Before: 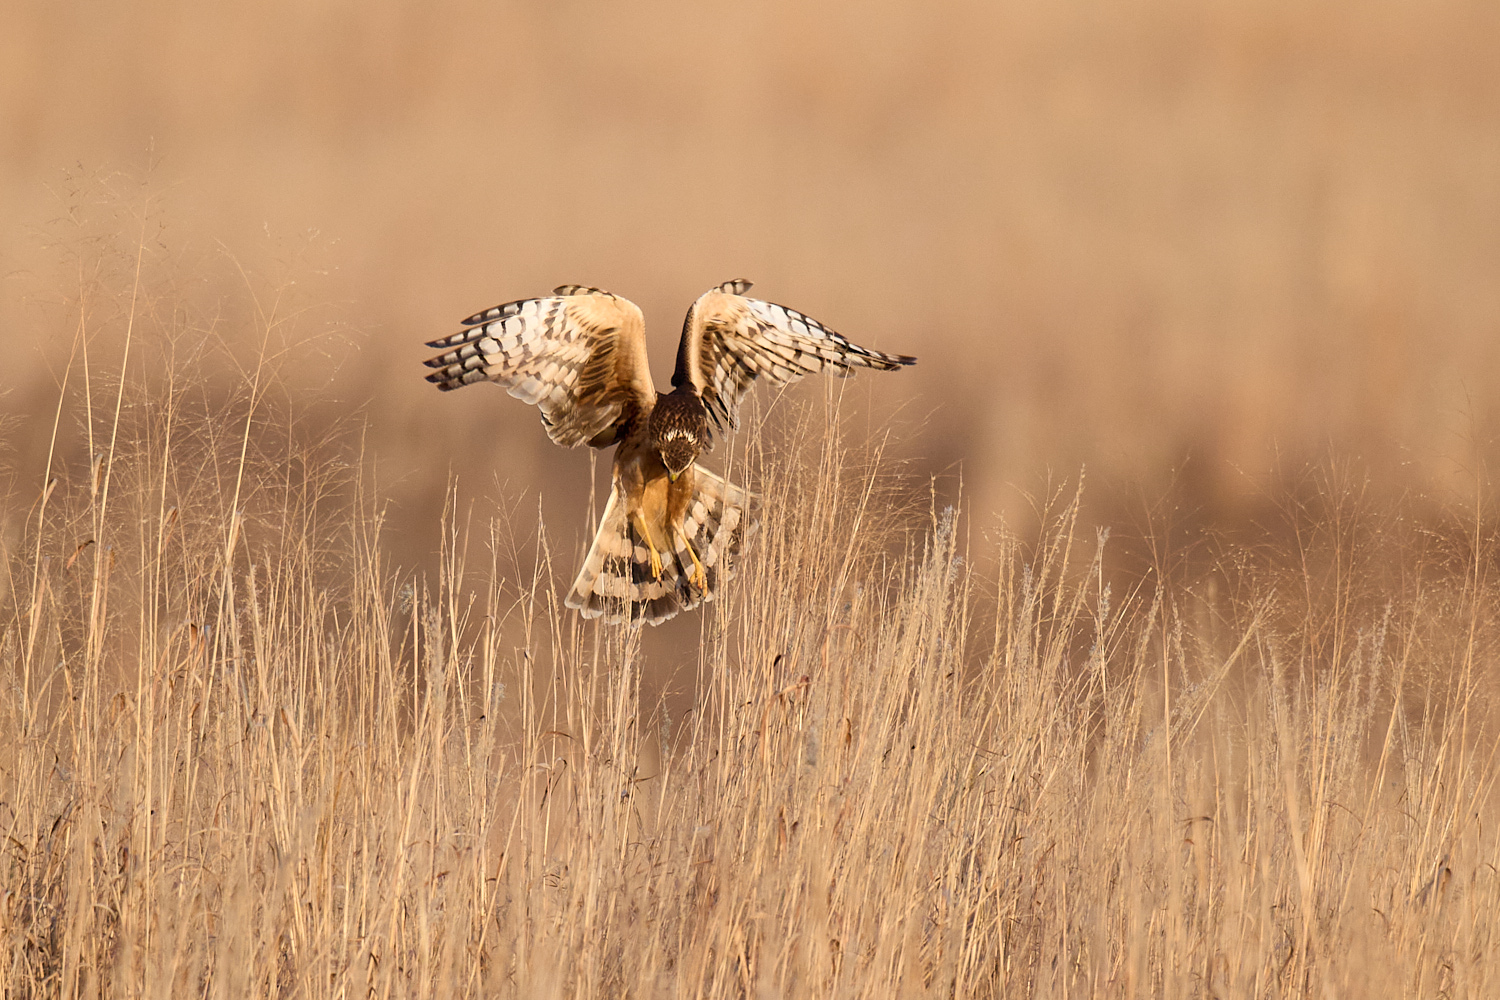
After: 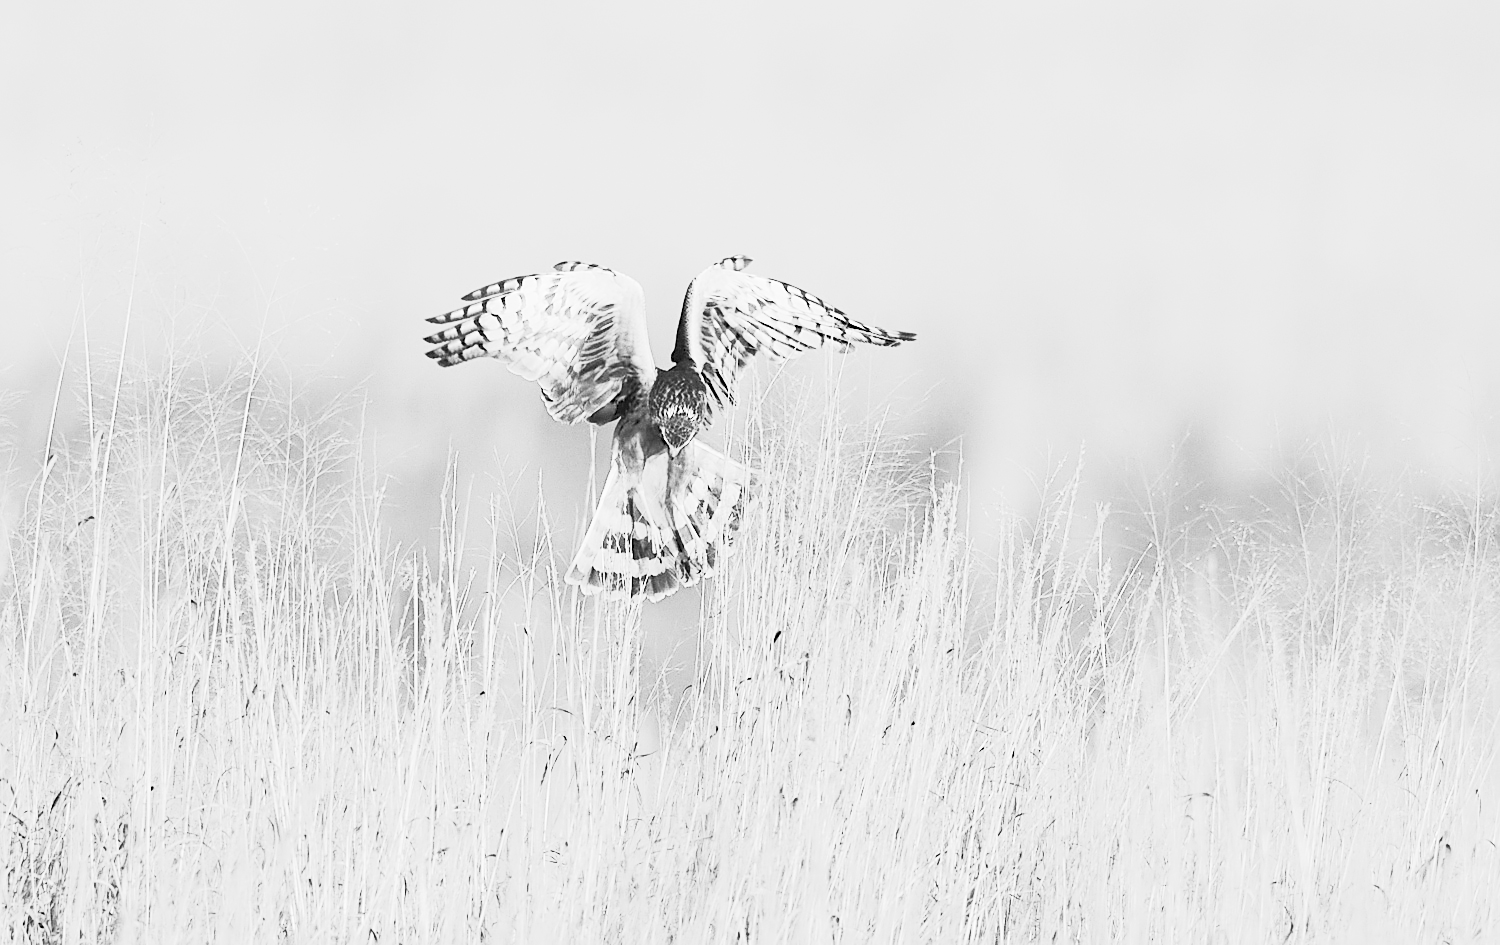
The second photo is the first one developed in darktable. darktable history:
monochrome: a -92.57, b 58.91
crop and rotate: top 2.479%, bottom 3.018%
exposure: black level correction -0.002, exposure 1.115 EV, compensate highlight preservation false
contrast brightness saturation: contrast 0.43, brightness 0.56, saturation -0.19
sharpen: on, module defaults
